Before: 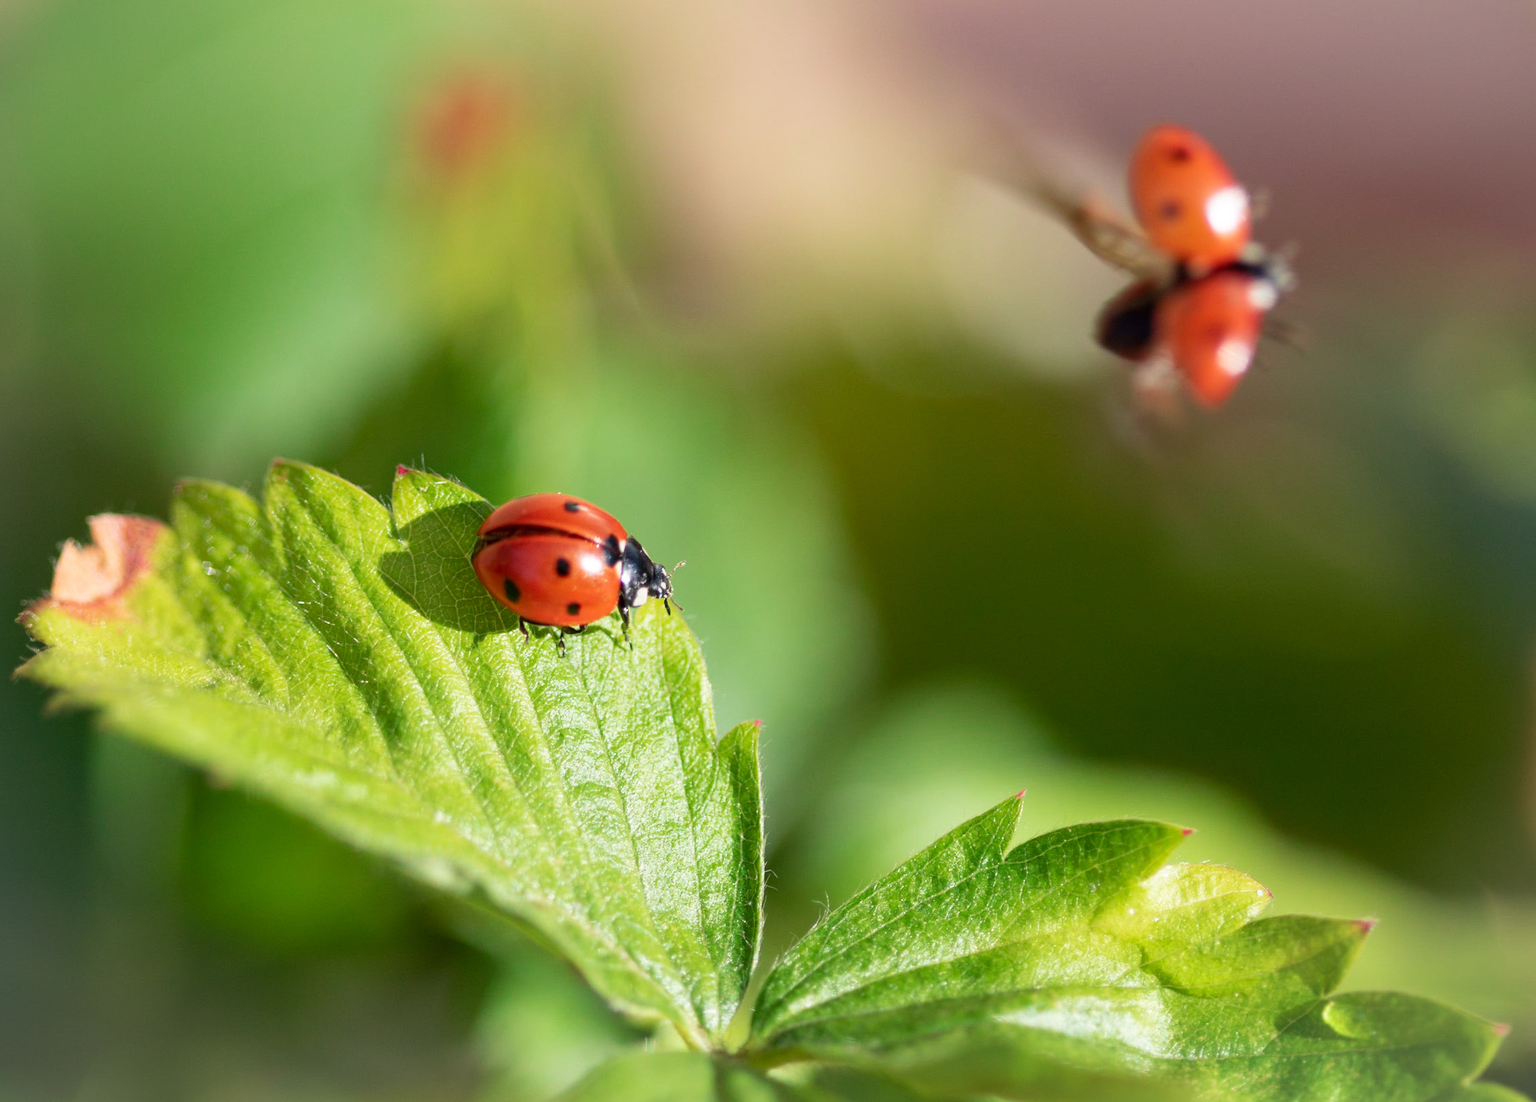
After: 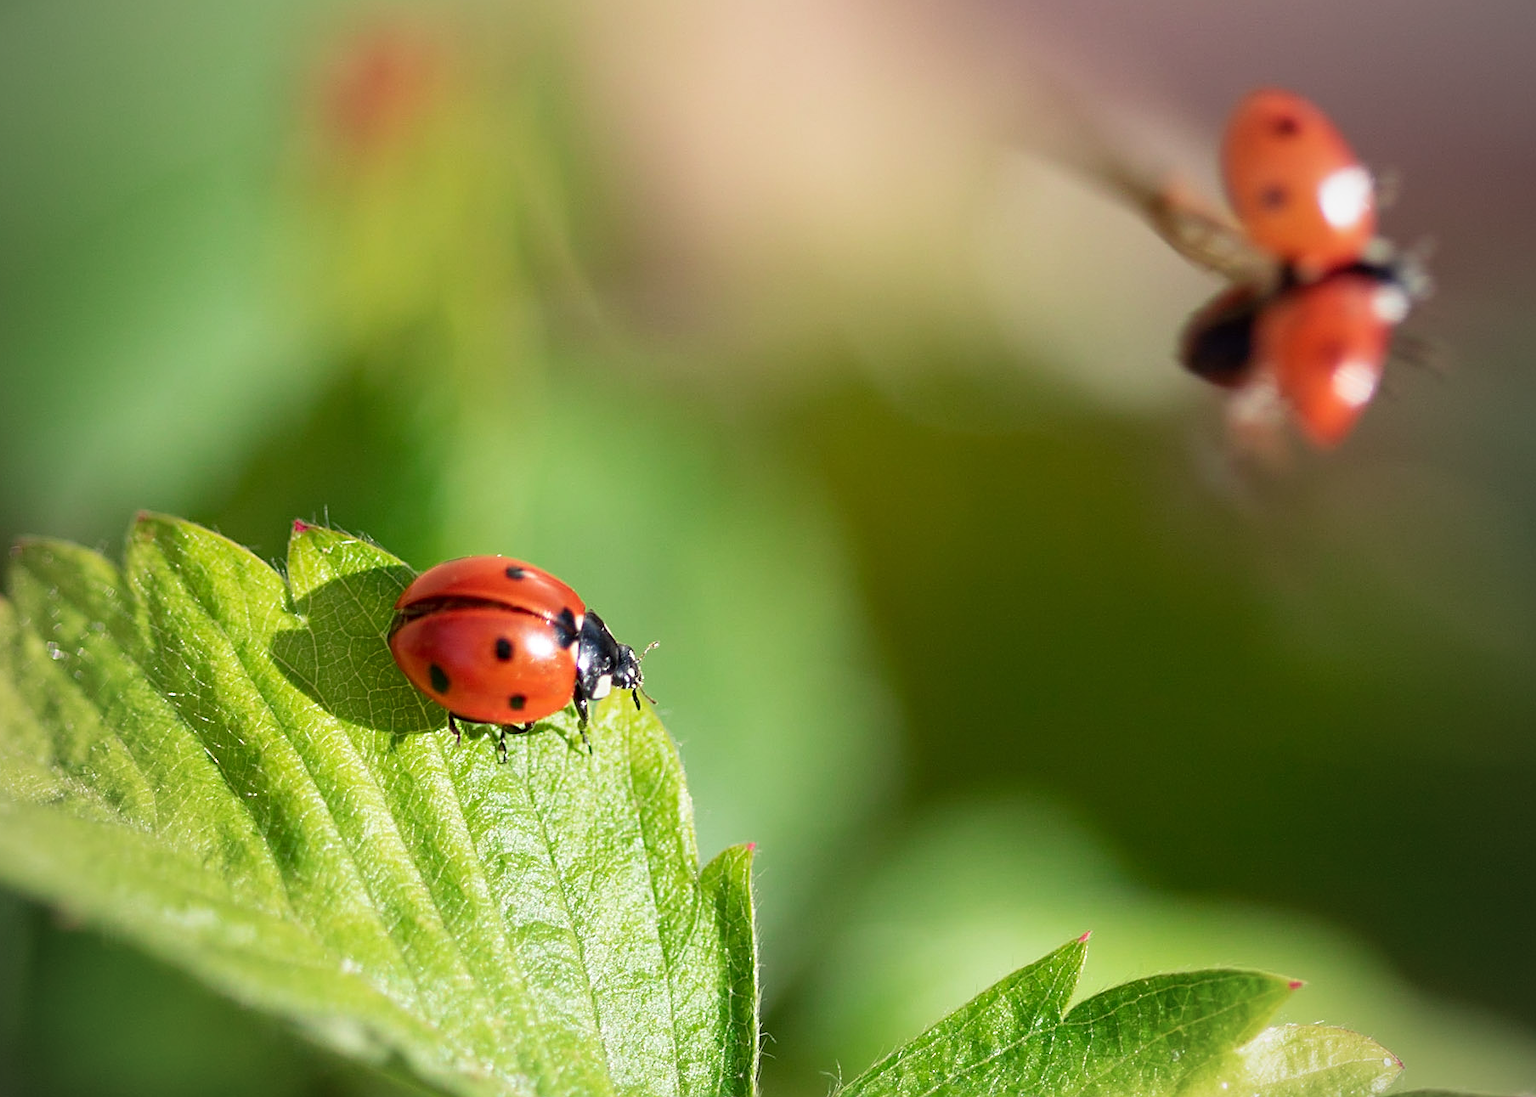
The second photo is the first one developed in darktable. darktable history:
vignetting: fall-off start 74.58%, fall-off radius 65.83%, unbound false
crop and rotate: left 10.791%, top 5.03%, right 10.321%, bottom 16.325%
sharpen: on, module defaults
